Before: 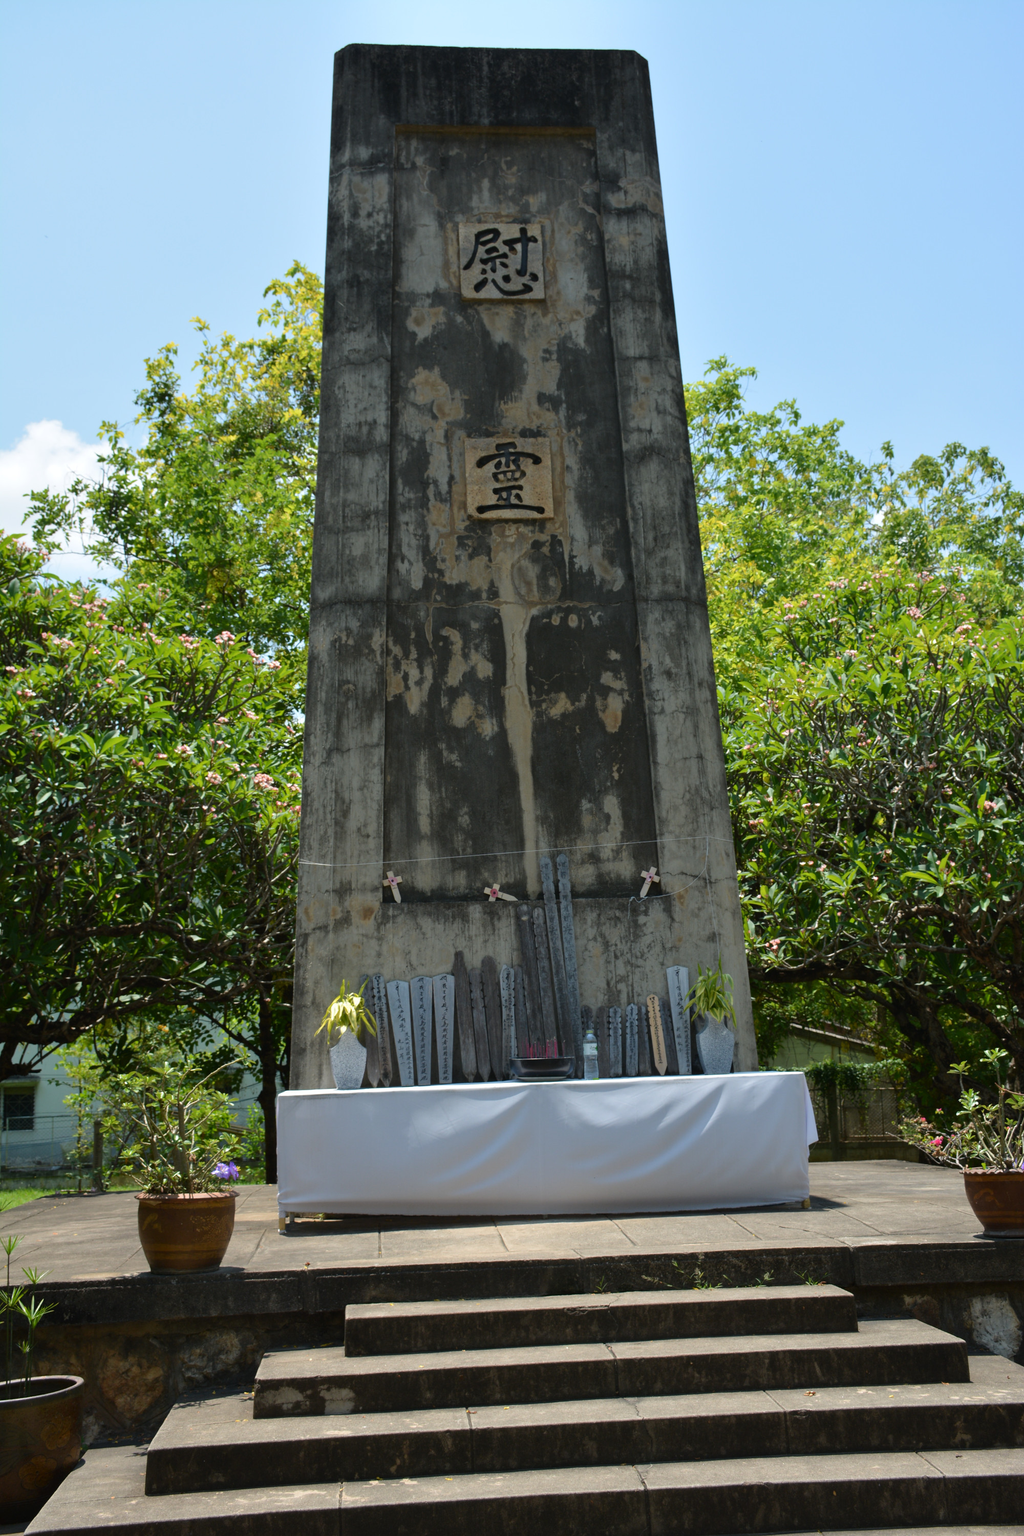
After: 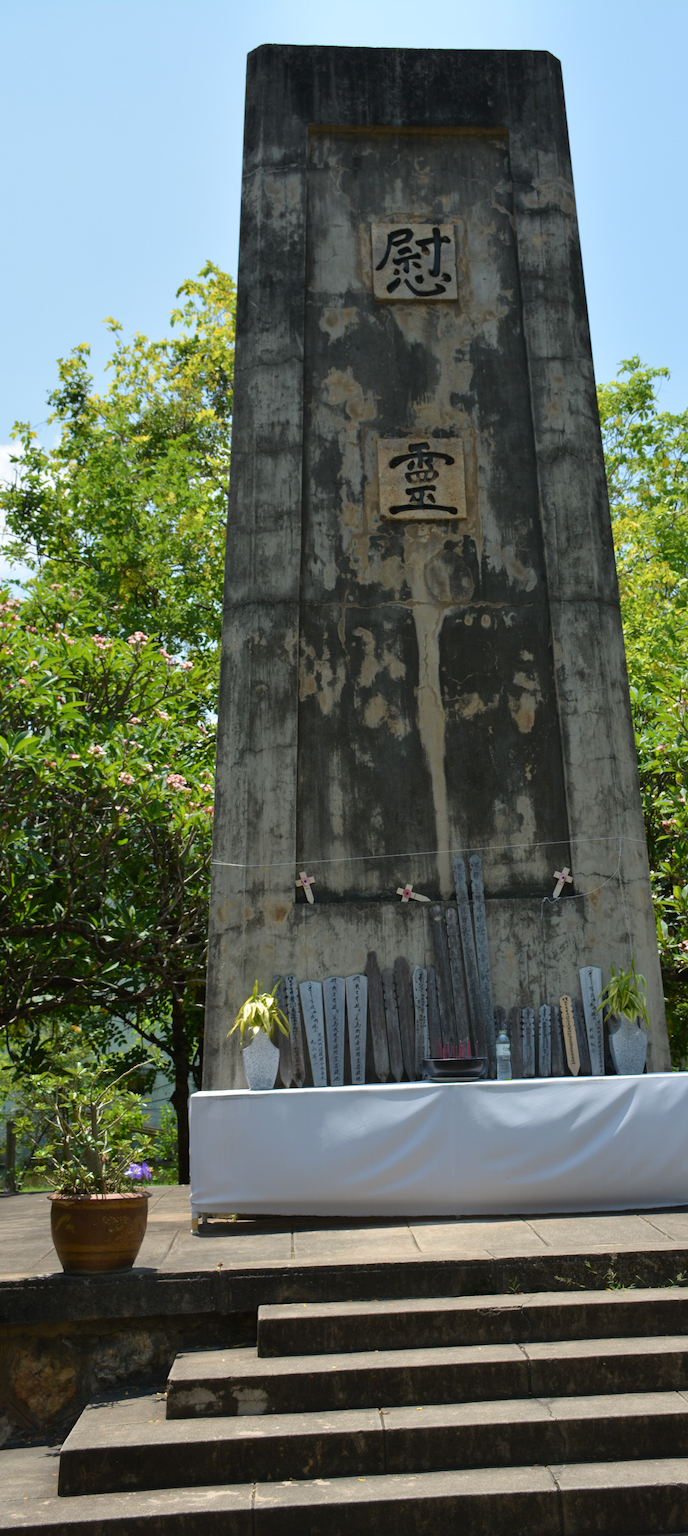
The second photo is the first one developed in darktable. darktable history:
crop and rotate: left 8.597%, right 24.113%
